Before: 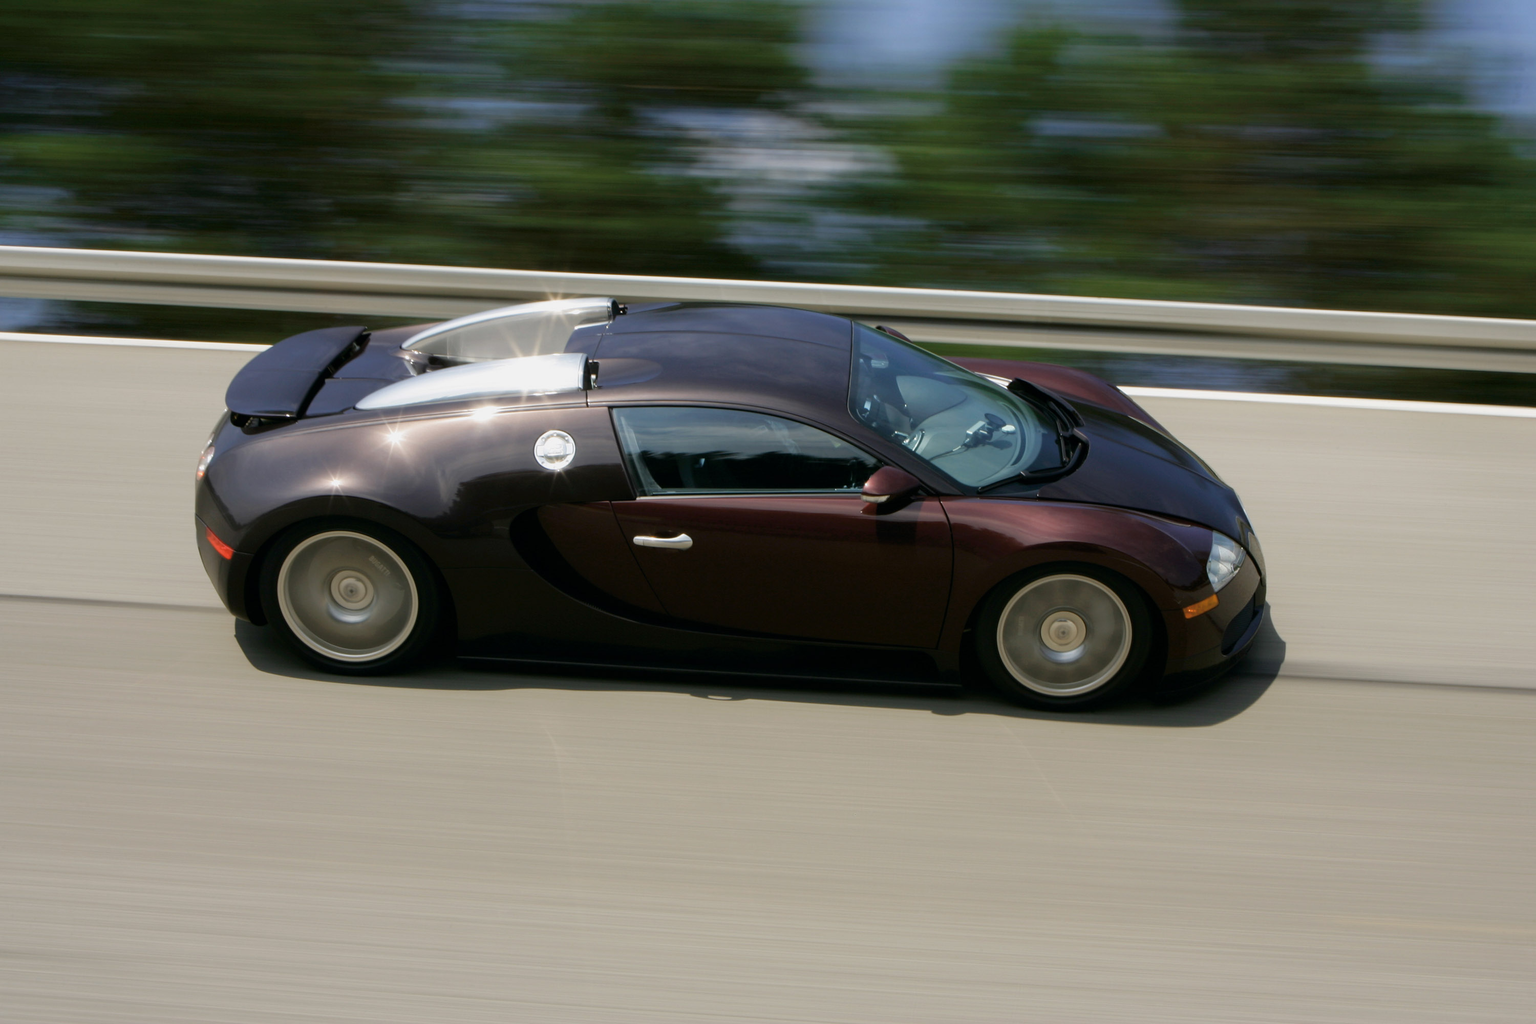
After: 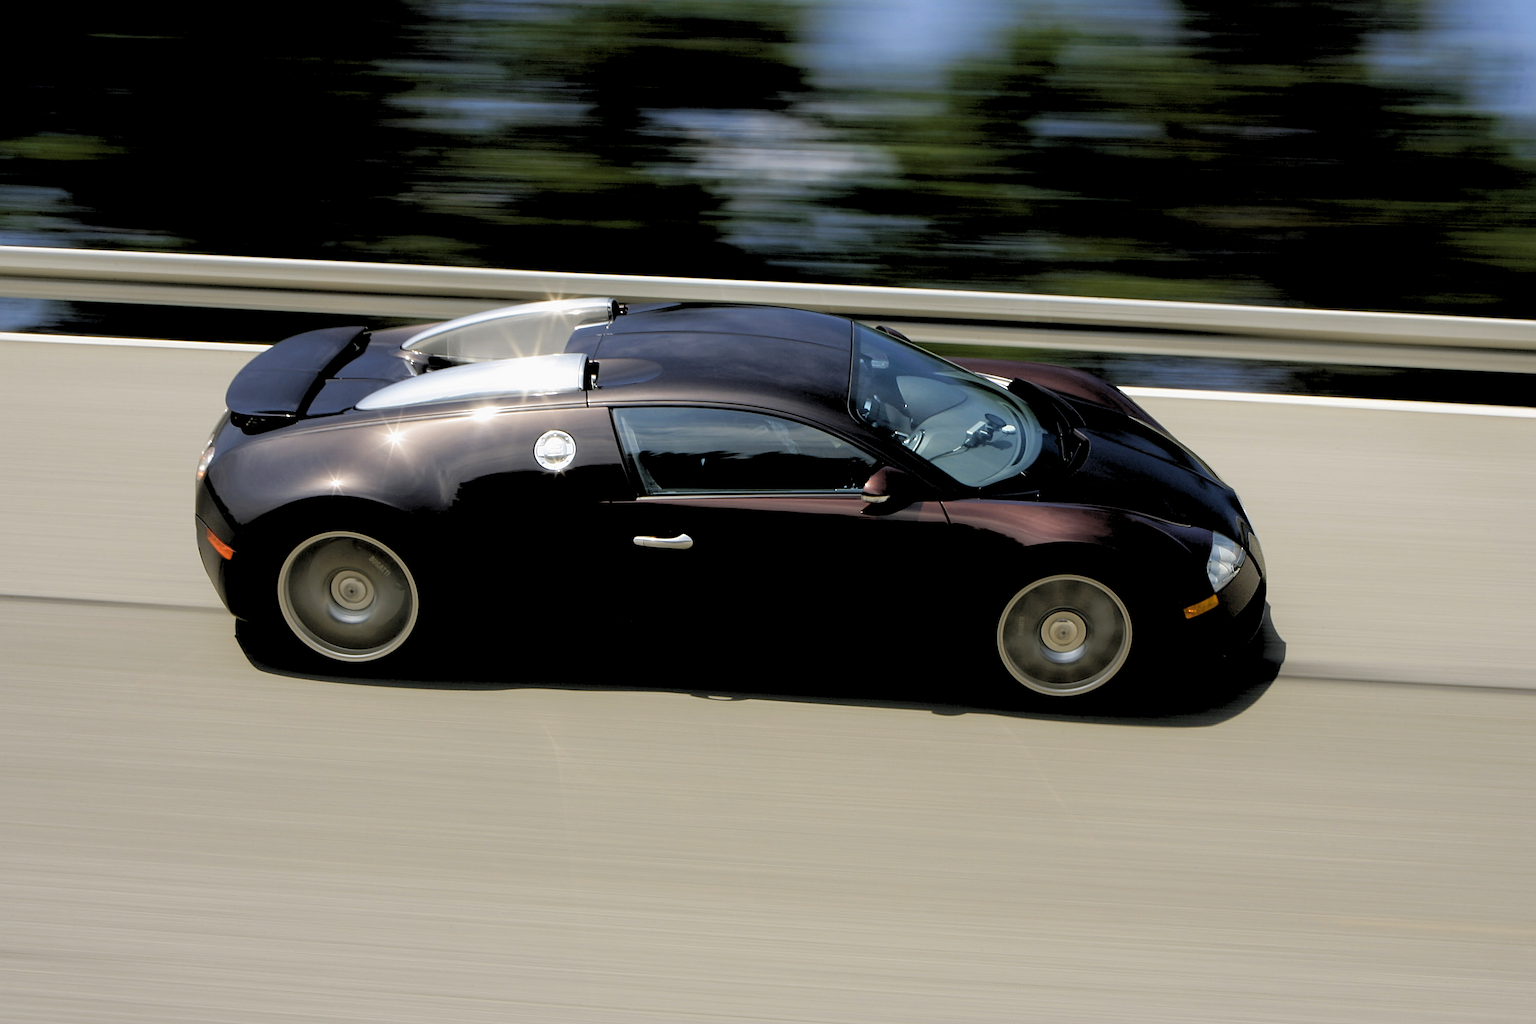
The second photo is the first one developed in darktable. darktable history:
color contrast: green-magenta contrast 0.8, blue-yellow contrast 1.1, unbound 0
sharpen: on, module defaults
rgb levels: levels [[0.029, 0.461, 0.922], [0, 0.5, 1], [0, 0.5, 1]]
